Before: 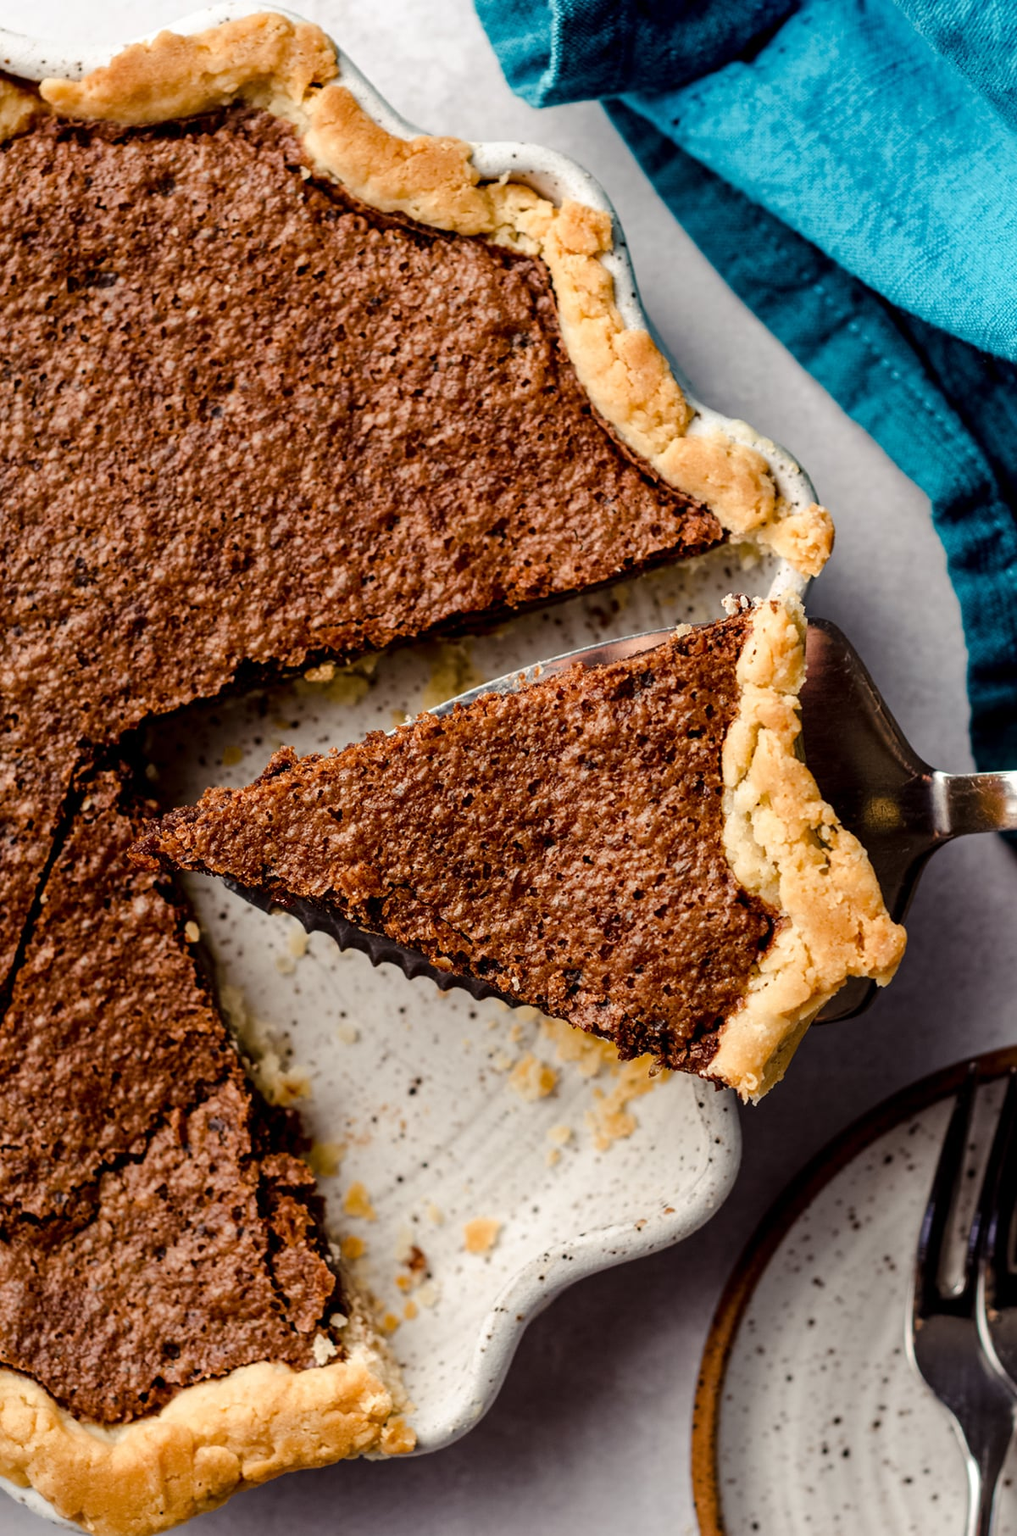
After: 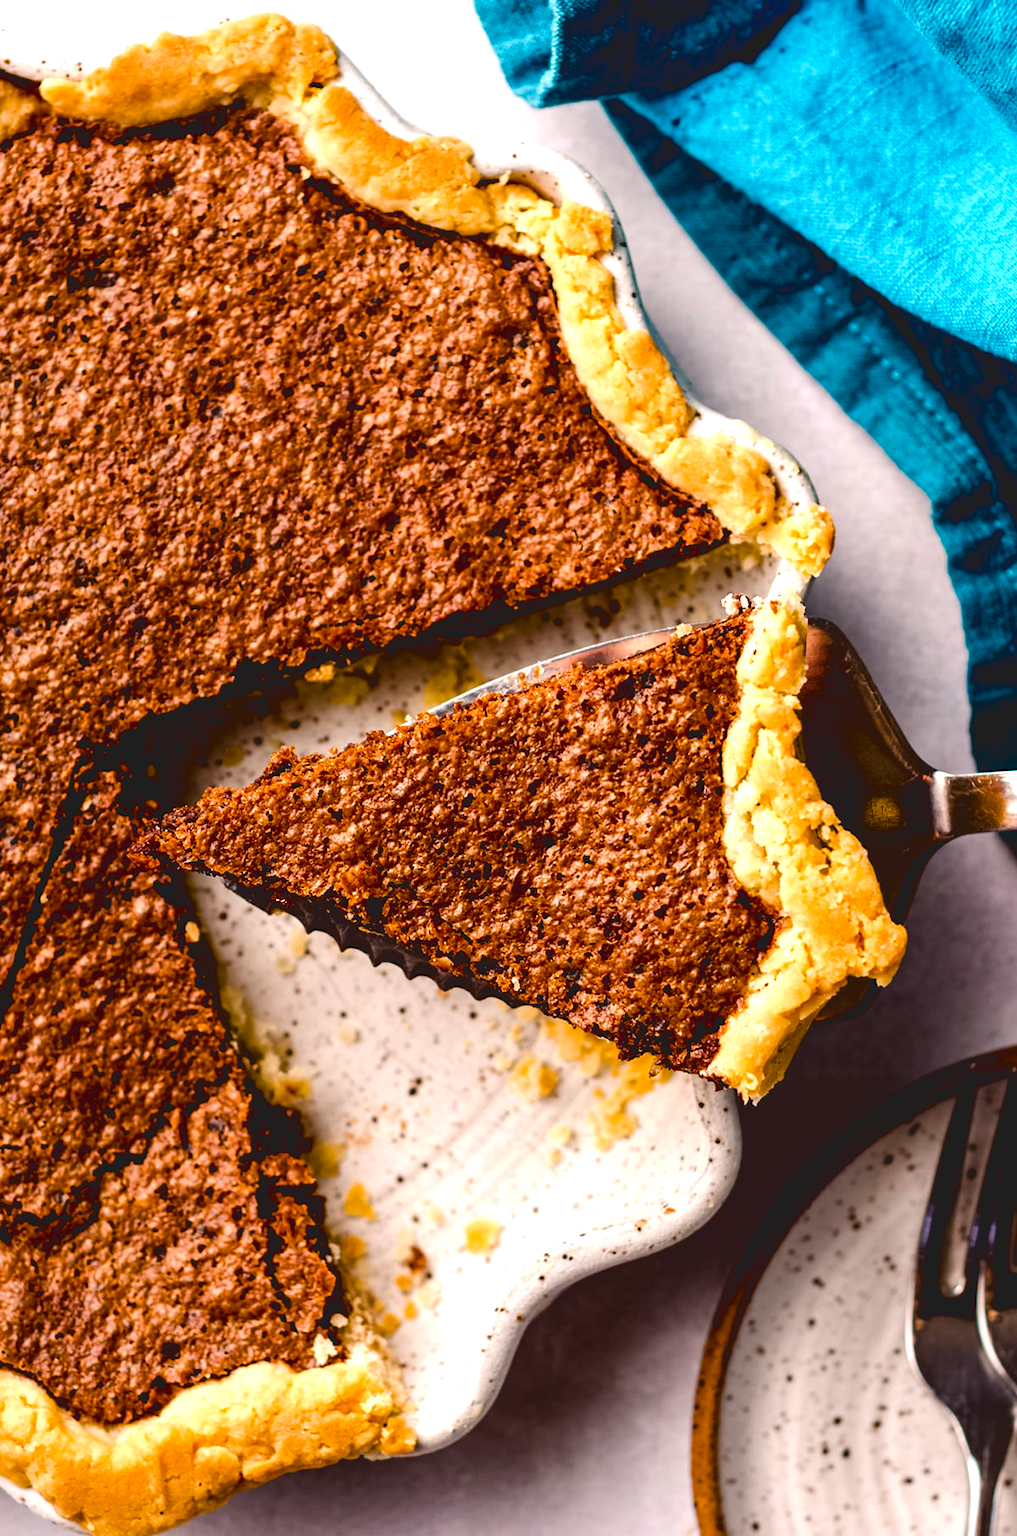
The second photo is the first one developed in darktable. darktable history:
tone equalizer: edges refinement/feathering 500, mask exposure compensation -1.57 EV, preserve details no
color calibration: illuminant same as pipeline (D50), adaptation none (bypass), x 0.333, y 0.334, temperature 5020.83 K
exposure: exposure 0.348 EV, compensate highlight preservation false
color balance rgb: power › chroma 0.674%, power › hue 60°, highlights gain › chroma 1.554%, highlights gain › hue 308.31°, perceptual saturation grading › global saturation 29.857%, perceptual brilliance grading › highlights 8.294%, perceptual brilliance grading › mid-tones 3.882%, perceptual brilliance grading › shadows 1.252%, global vibrance 0.43%
tone curve: curves: ch0 [(0.122, 0.111) (1, 1)], color space Lab, independent channels, preserve colors none
